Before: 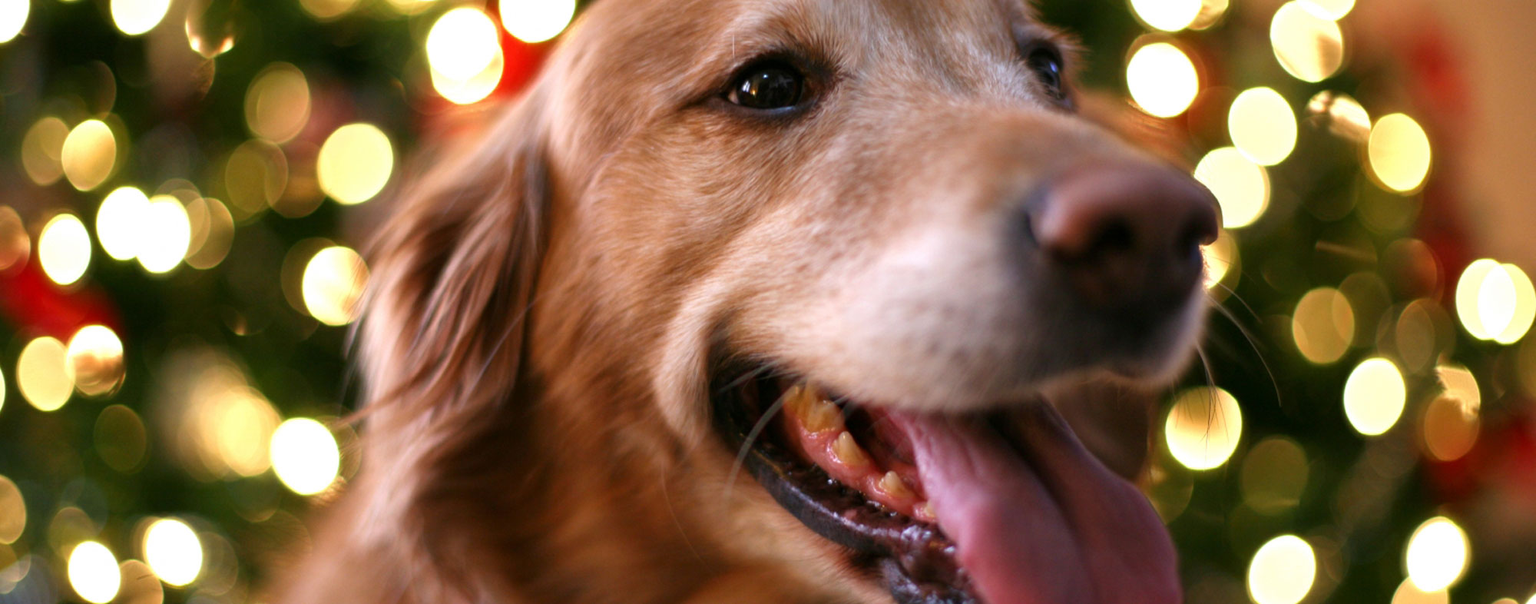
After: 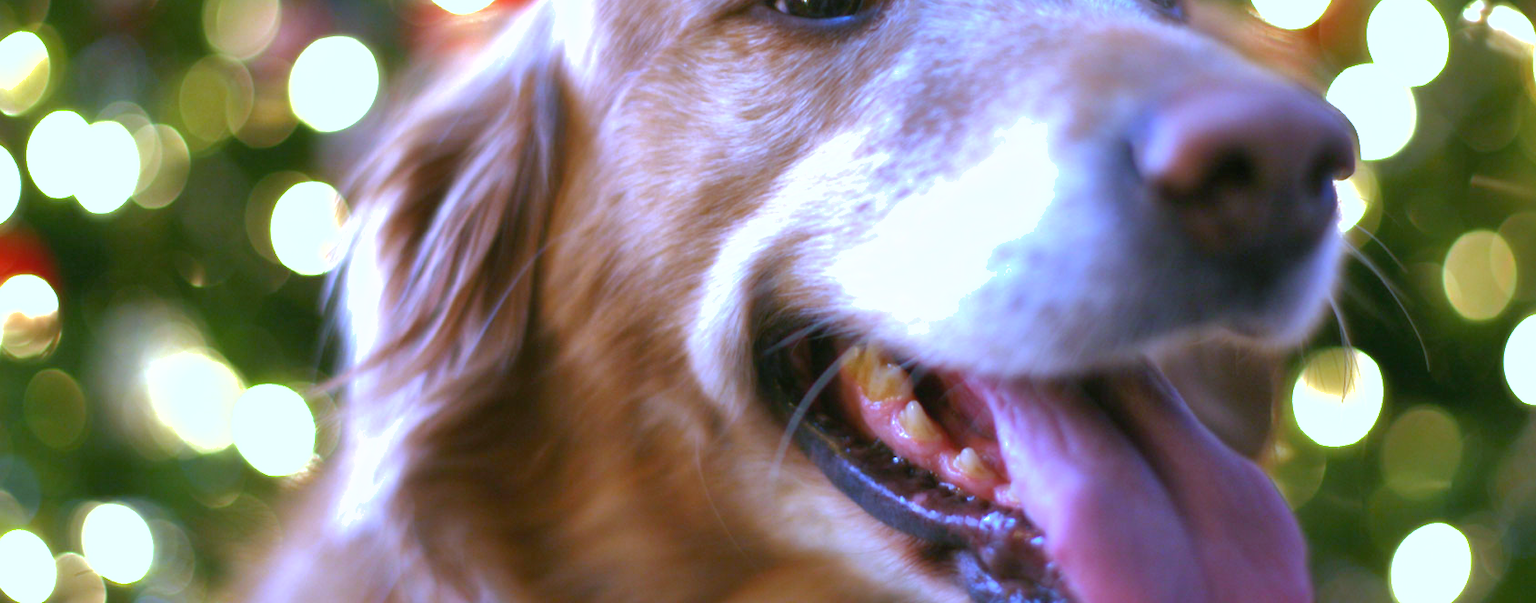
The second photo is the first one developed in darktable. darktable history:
crop and rotate: left 4.842%, top 15.51%, right 10.668%
exposure: black level correction 0, exposure 1 EV, compensate exposure bias true, compensate highlight preservation false
shadows and highlights: on, module defaults
color correction: saturation 0.99
contrast equalizer: octaves 7, y [[0.502, 0.505, 0.512, 0.529, 0.564, 0.588], [0.5 ×6], [0.502, 0.505, 0.512, 0.529, 0.564, 0.588], [0, 0.001, 0.001, 0.004, 0.008, 0.011], [0, 0.001, 0.001, 0.004, 0.008, 0.011]], mix -1
white balance: red 0.766, blue 1.537
